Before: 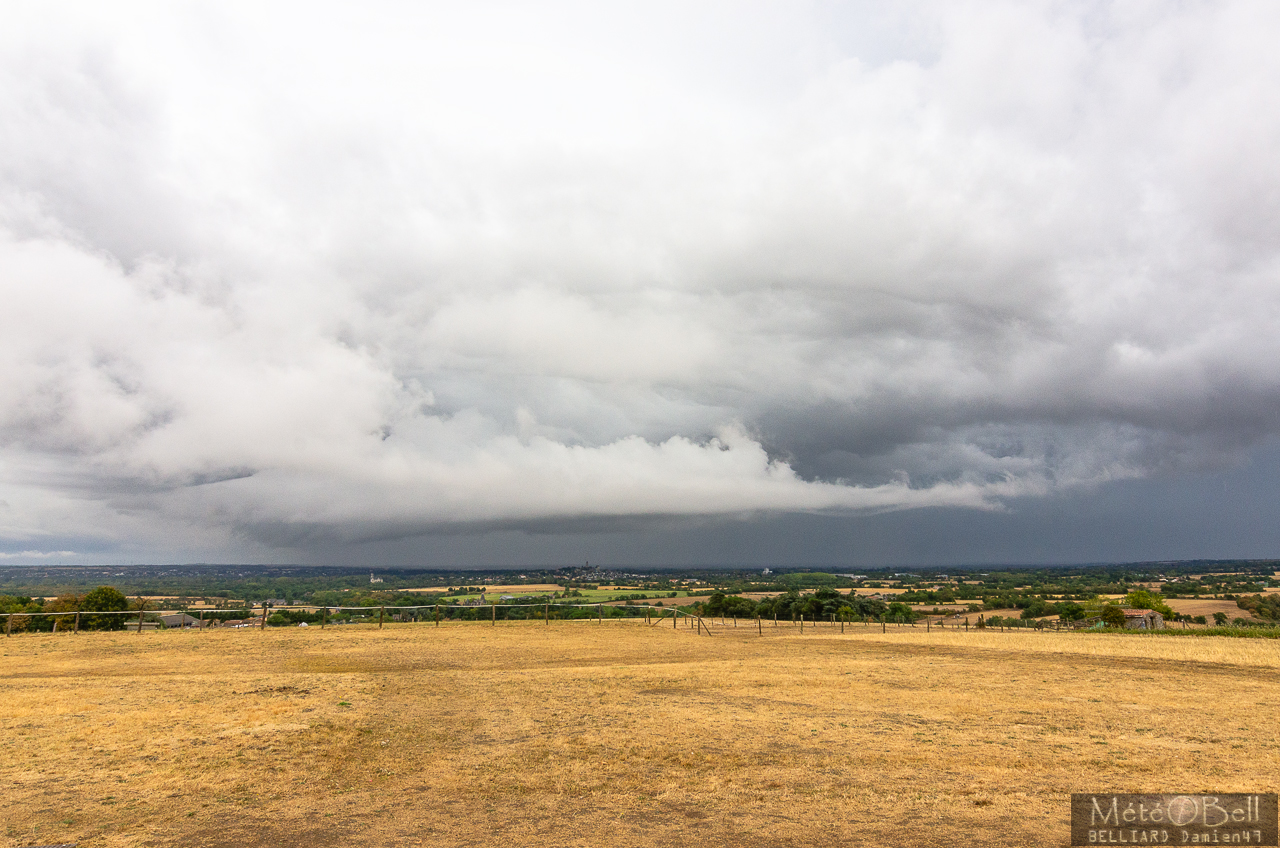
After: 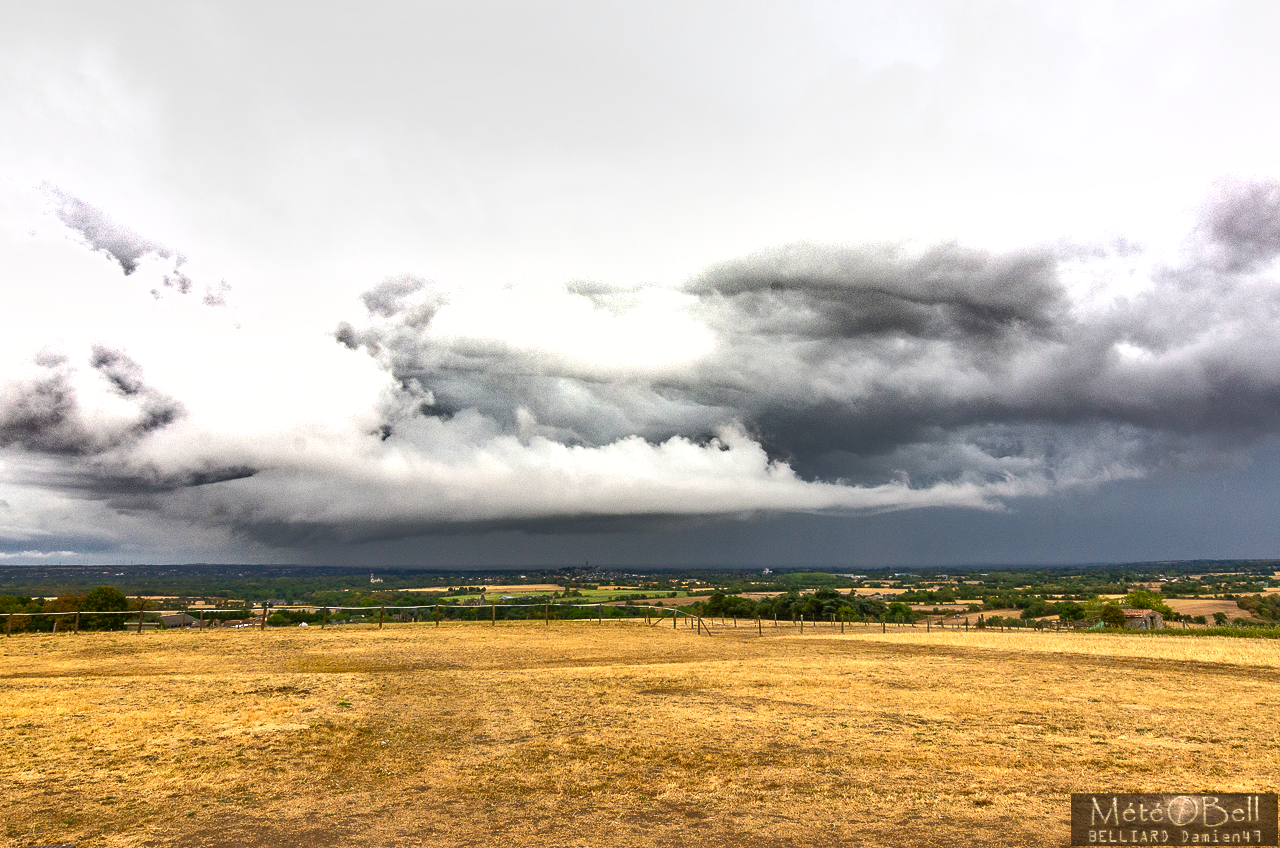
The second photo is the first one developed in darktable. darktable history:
shadows and highlights: shadows 24.5, highlights -78.15, soften with gaussian
exposure: black level correction 0.001, exposure 0.5 EV, compensate exposure bias true, compensate highlight preservation false
